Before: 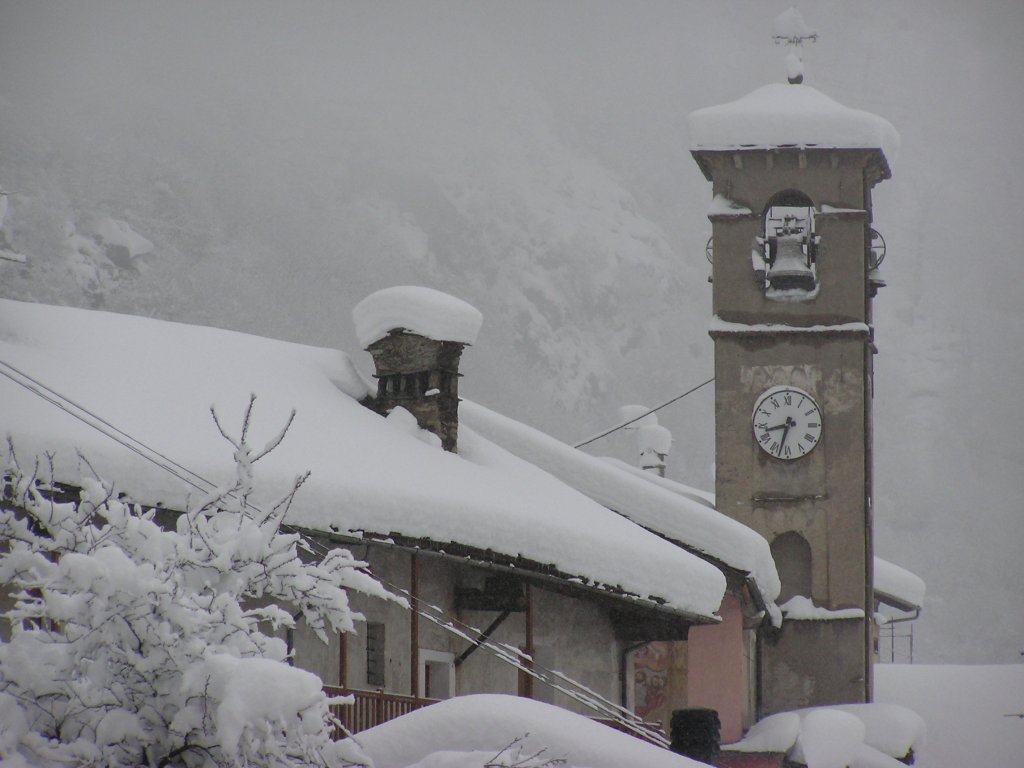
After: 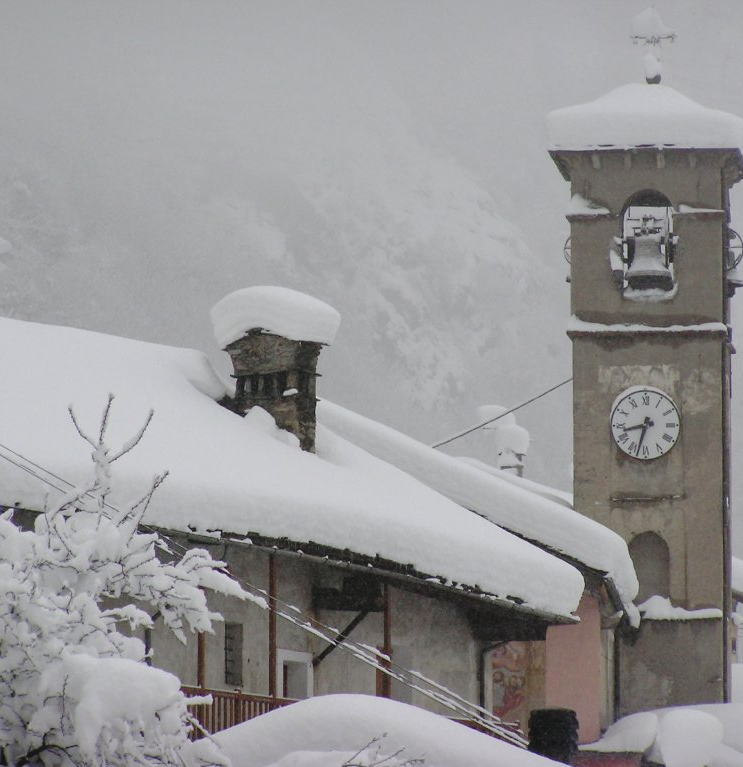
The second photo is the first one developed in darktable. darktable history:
crop: left 13.909%, right 13.513%
tone curve: curves: ch0 [(0, 0.021) (0.049, 0.044) (0.152, 0.14) (0.328, 0.377) (0.473, 0.543) (0.663, 0.734) (0.84, 0.899) (1, 0.969)]; ch1 [(0, 0) (0.302, 0.331) (0.427, 0.433) (0.472, 0.47) (0.502, 0.503) (0.527, 0.524) (0.564, 0.591) (0.602, 0.632) (0.677, 0.701) (0.859, 0.885) (1, 1)]; ch2 [(0, 0) (0.33, 0.301) (0.447, 0.44) (0.487, 0.496) (0.502, 0.516) (0.535, 0.563) (0.565, 0.6) (0.618, 0.629) (1, 1)], preserve colors none
